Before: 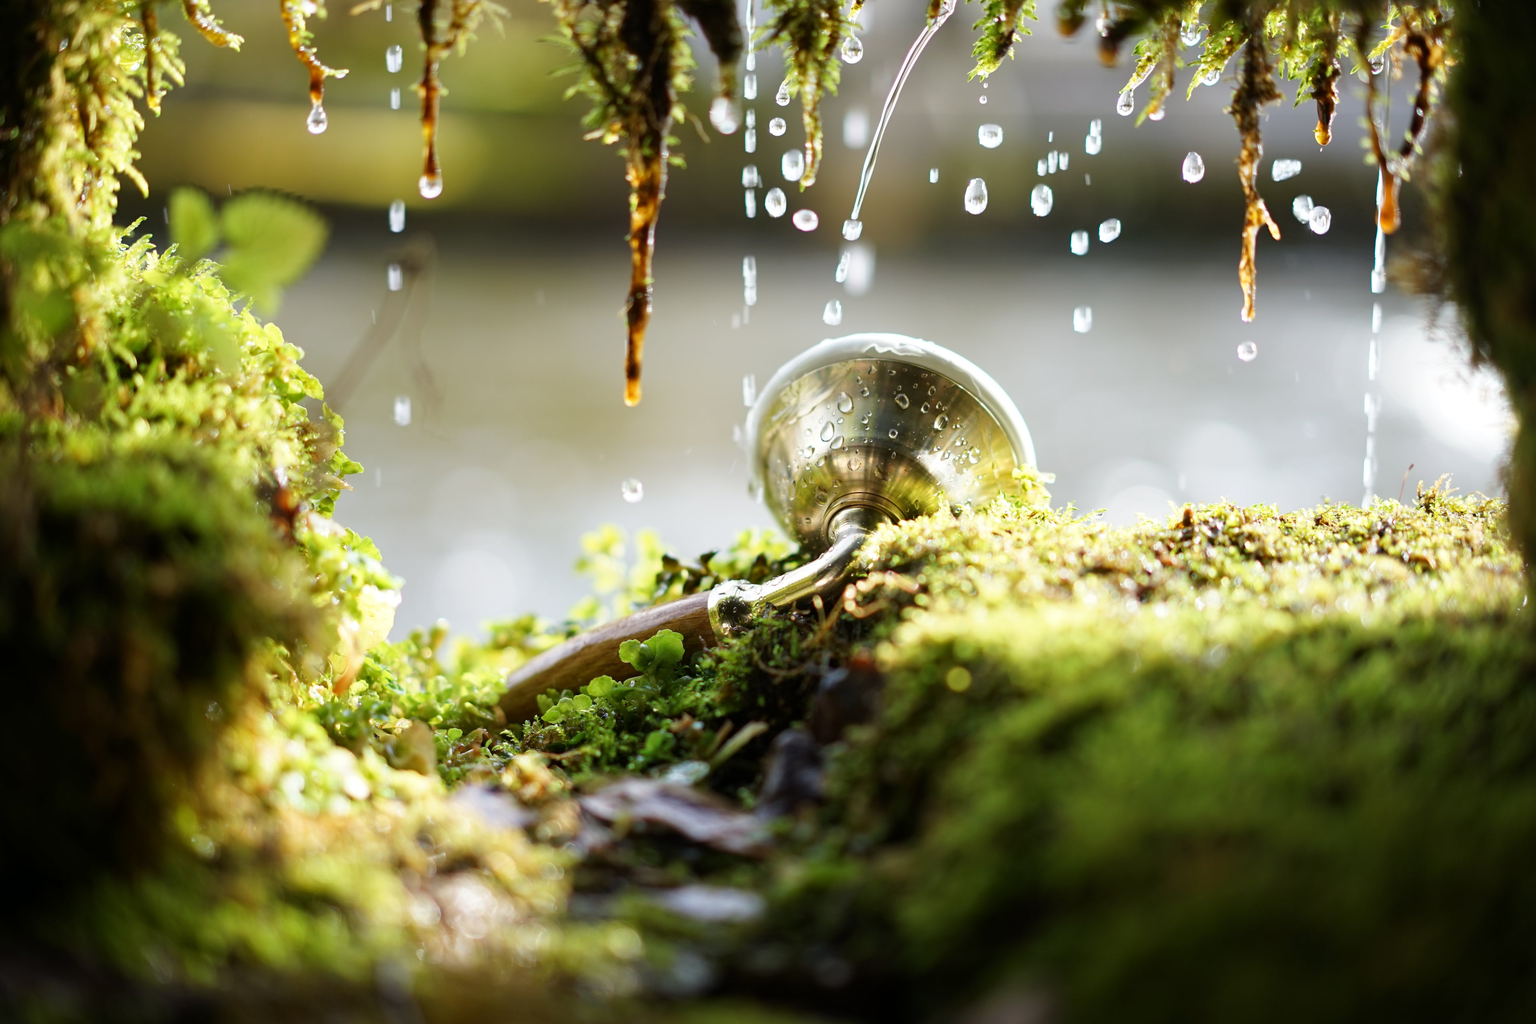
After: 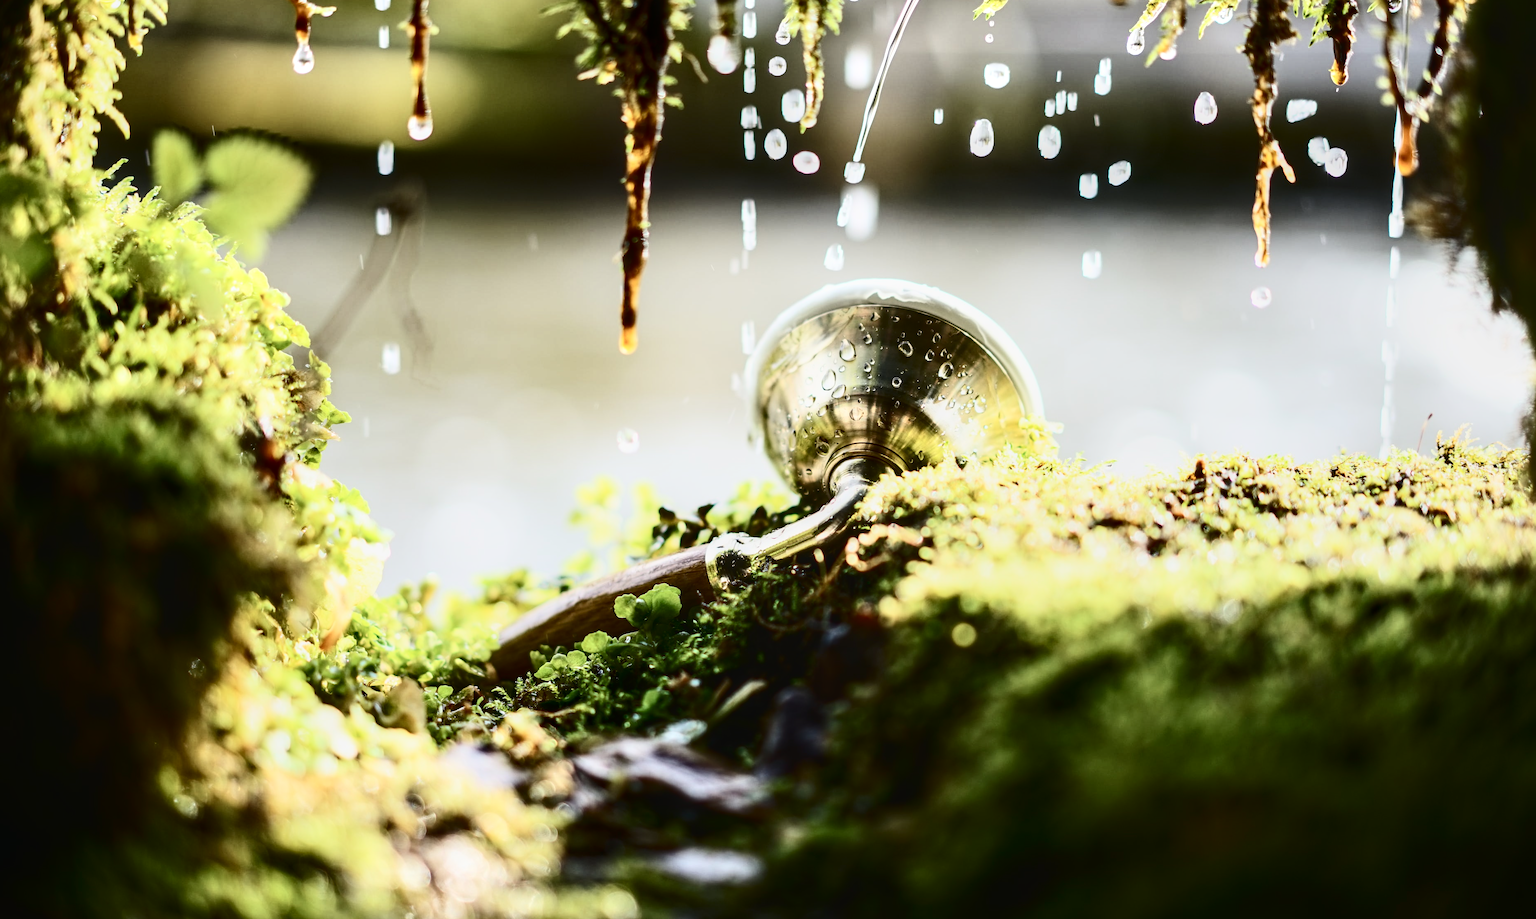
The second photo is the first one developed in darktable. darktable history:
crop: left 1.507%, top 6.147%, right 1.379%, bottom 6.637%
exposure: compensate highlight preservation false
contrast brightness saturation: contrast 0.5, saturation -0.1
local contrast: on, module defaults
